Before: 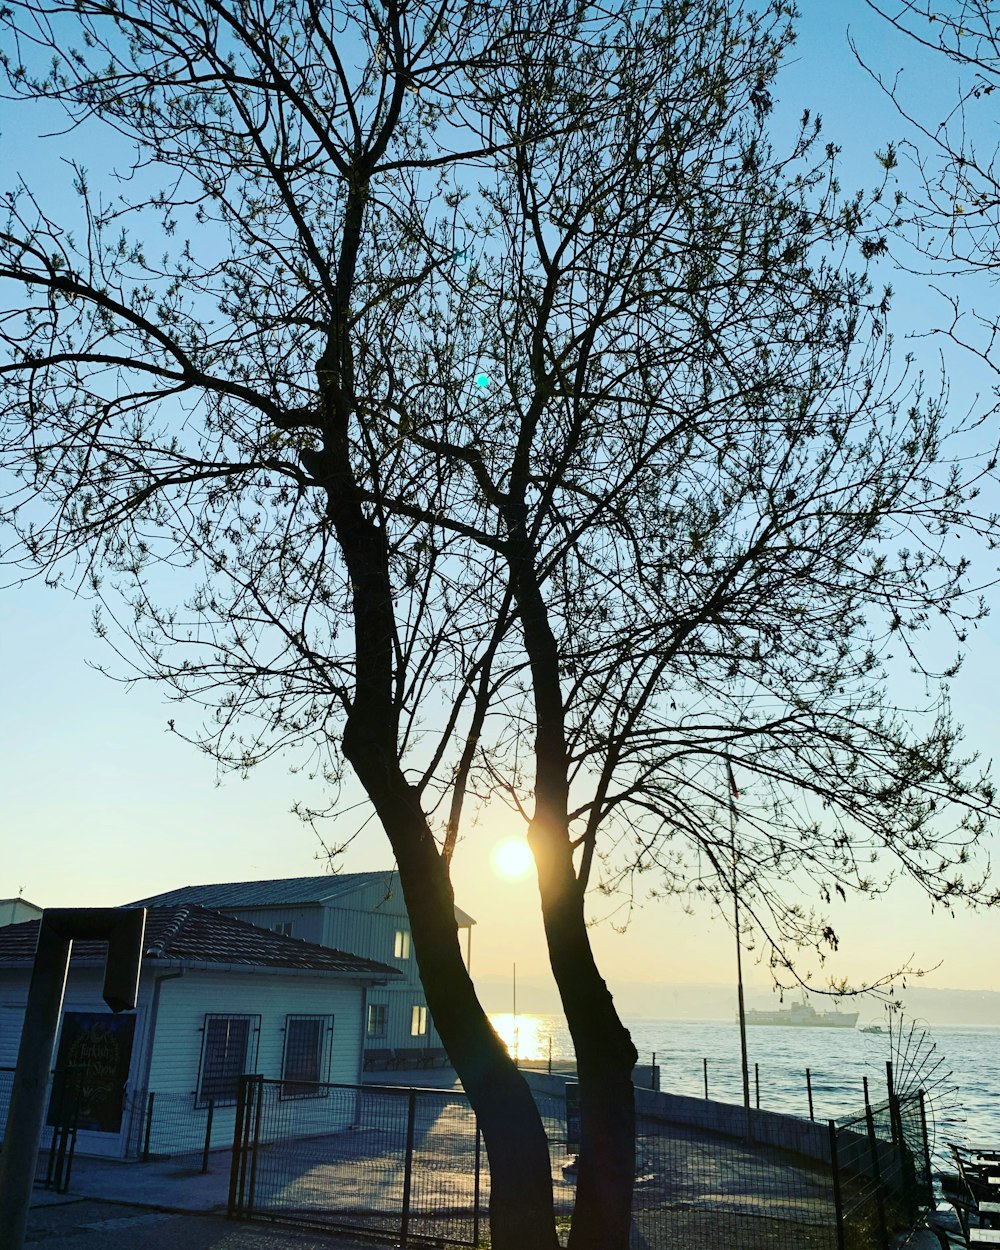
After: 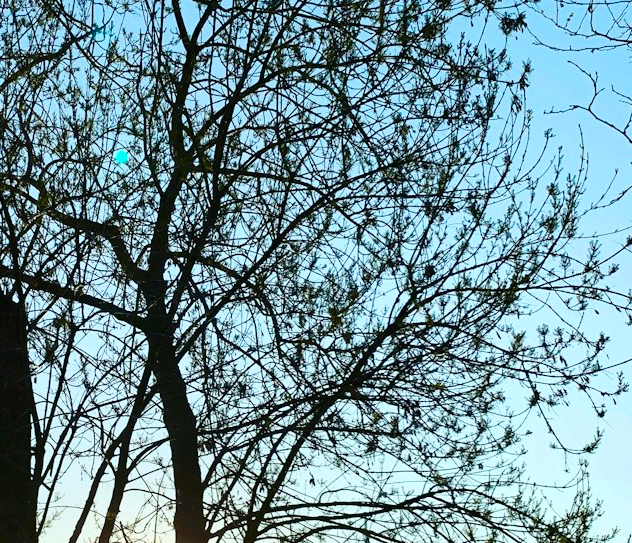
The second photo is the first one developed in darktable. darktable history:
crop: left 36.187%, top 17.975%, right 0.608%, bottom 38.565%
color balance rgb: linear chroma grading › global chroma 25.341%, perceptual saturation grading › global saturation 0.467%
exposure: exposure 0.247 EV, compensate highlight preservation false
